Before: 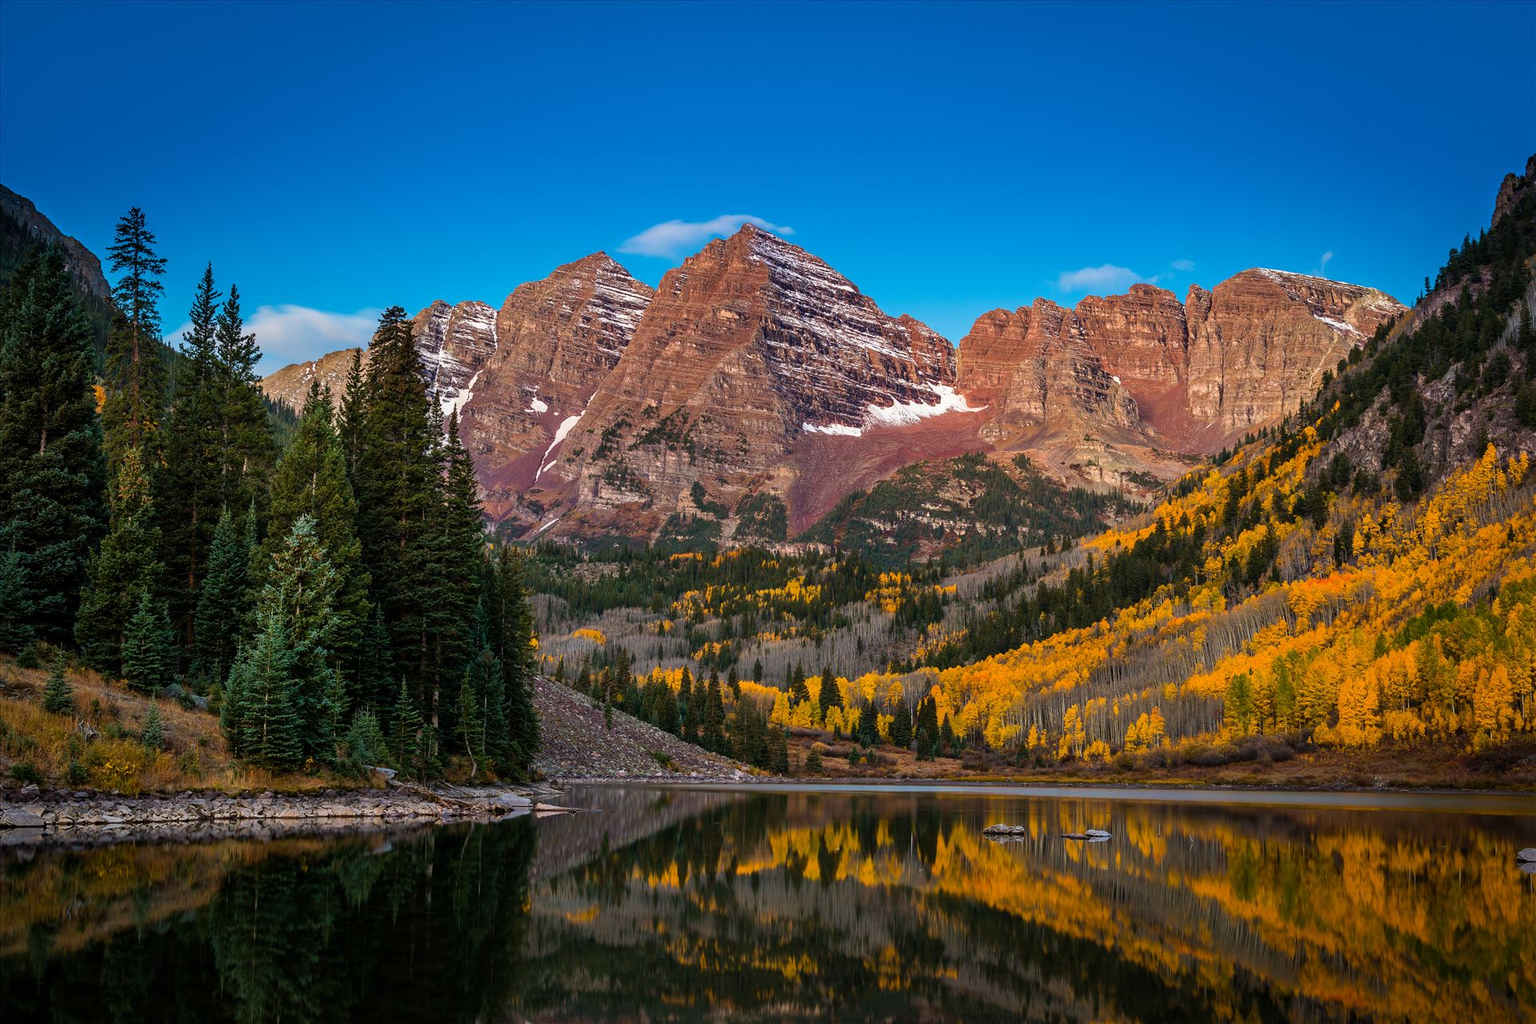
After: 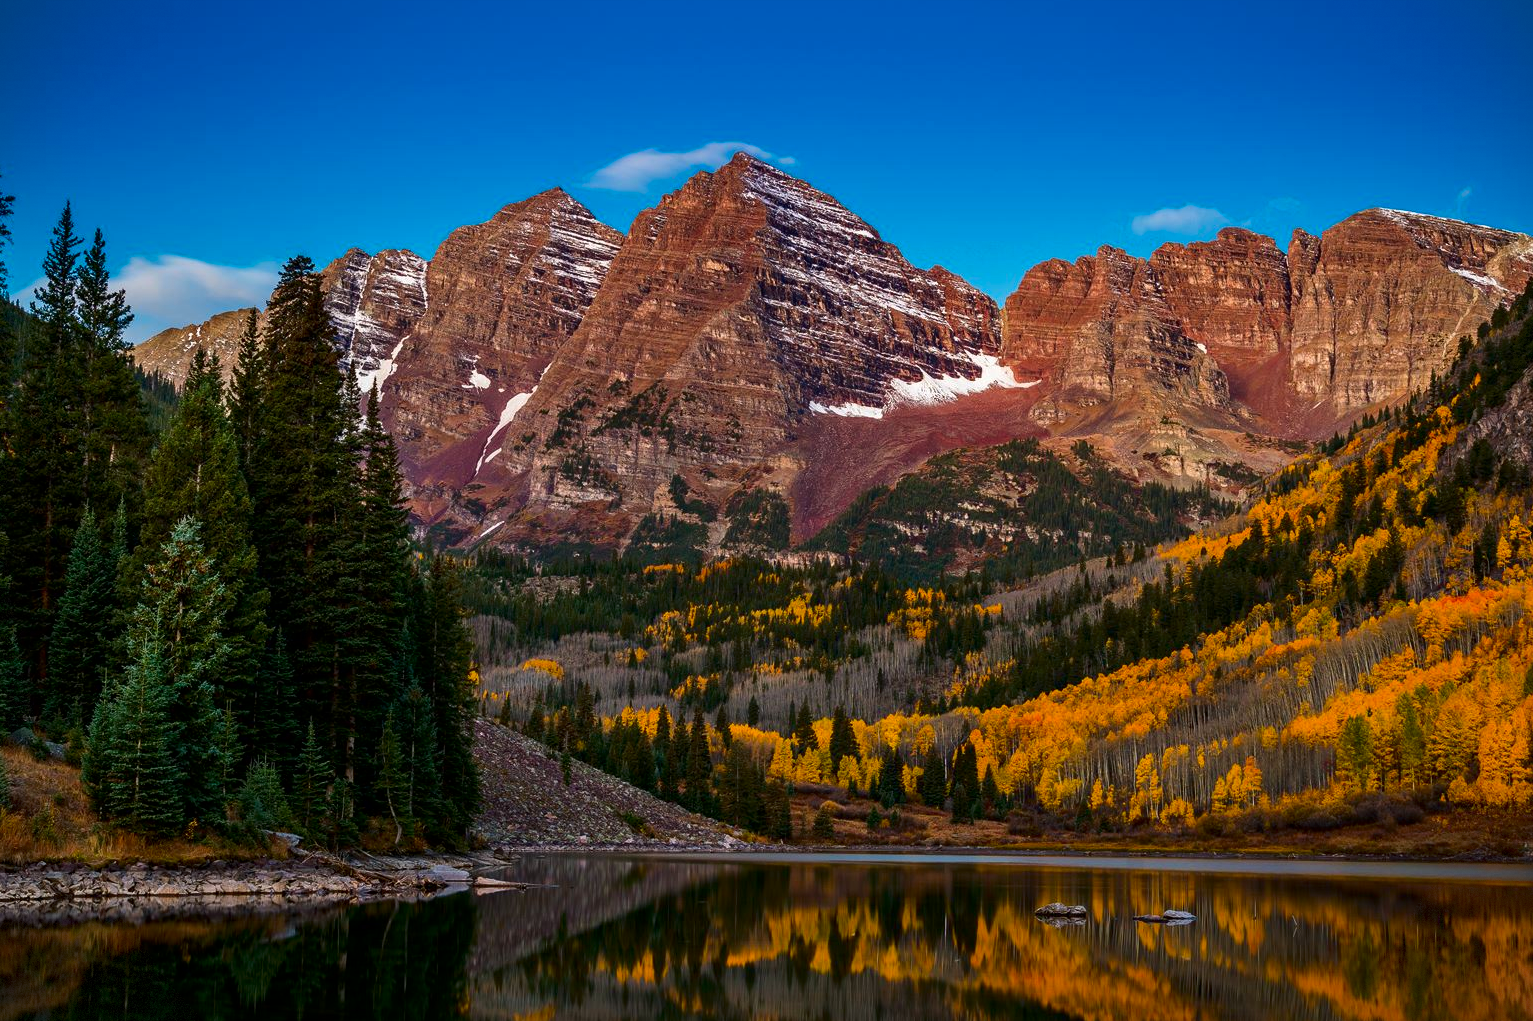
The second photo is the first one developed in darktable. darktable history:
contrast brightness saturation: contrast 0.068, brightness -0.141, saturation 0.119
crop and rotate: left 10.109%, top 9.958%, right 10.002%, bottom 10.243%
local contrast: mode bilateral grid, contrast 9, coarseness 25, detail 110%, midtone range 0.2
vignetting: fall-off start 99.18%, dithering 8-bit output
